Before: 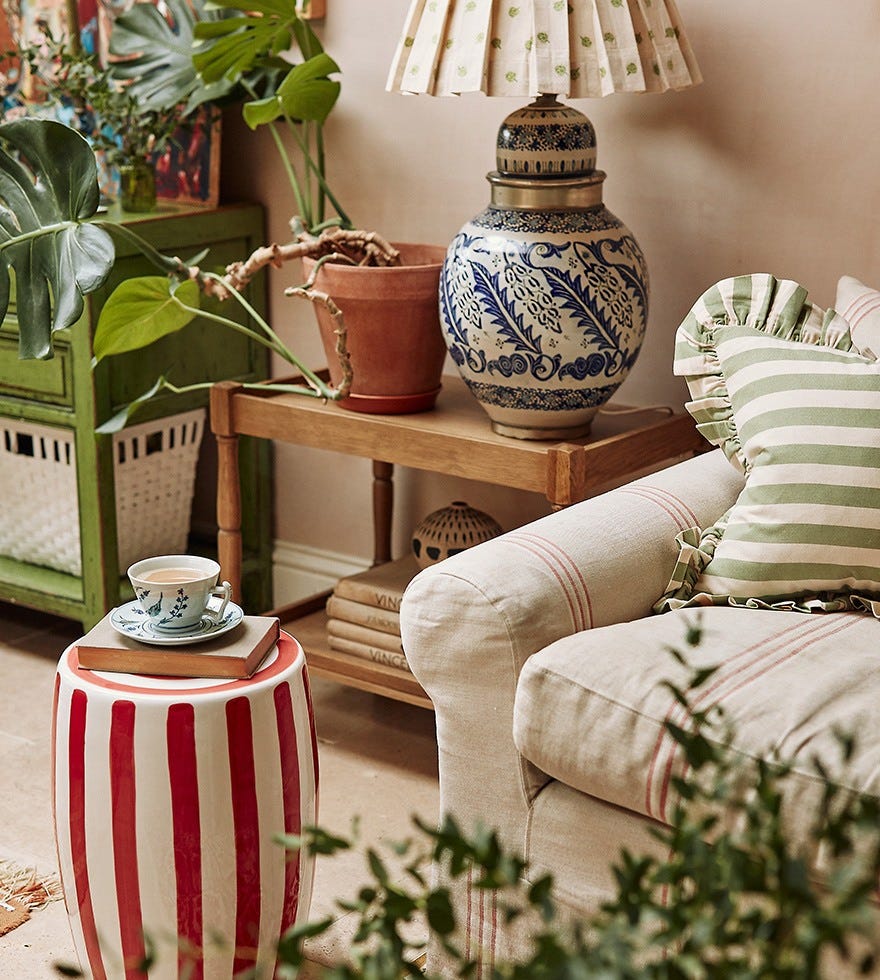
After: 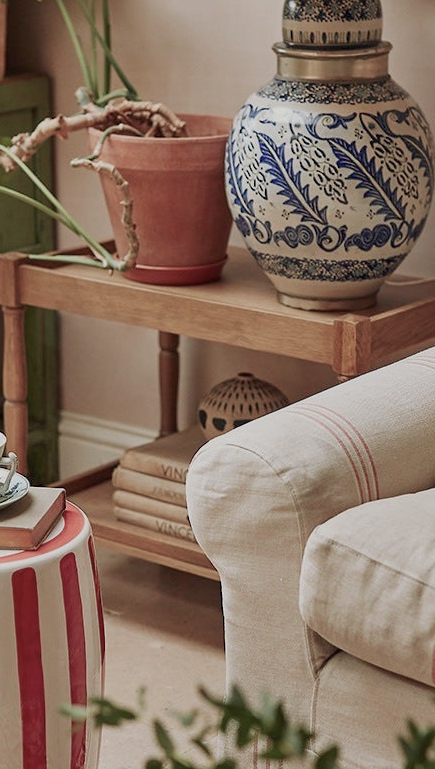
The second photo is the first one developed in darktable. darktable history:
crop and rotate: angle 0.02°, left 24.353%, top 13.219%, right 26.156%, bottom 8.224%
color balance rgb: perceptual saturation grading › global saturation -27.94%, hue shift -2.27°, contrast -21.26%
